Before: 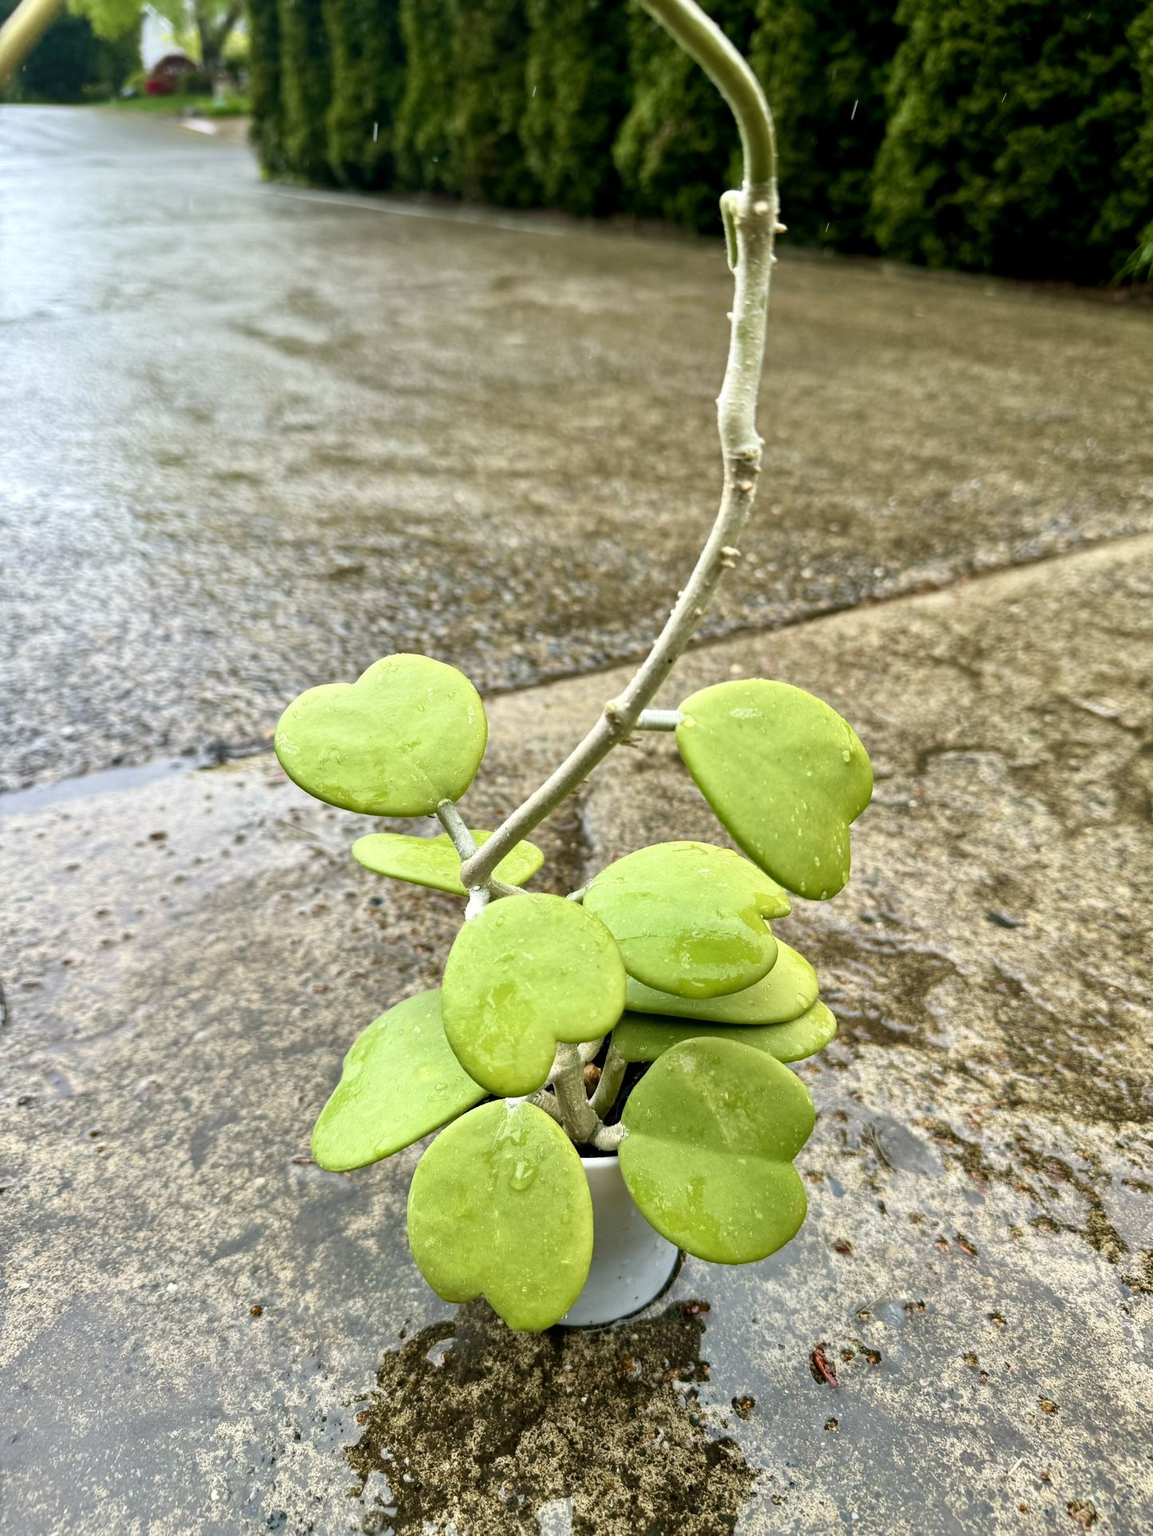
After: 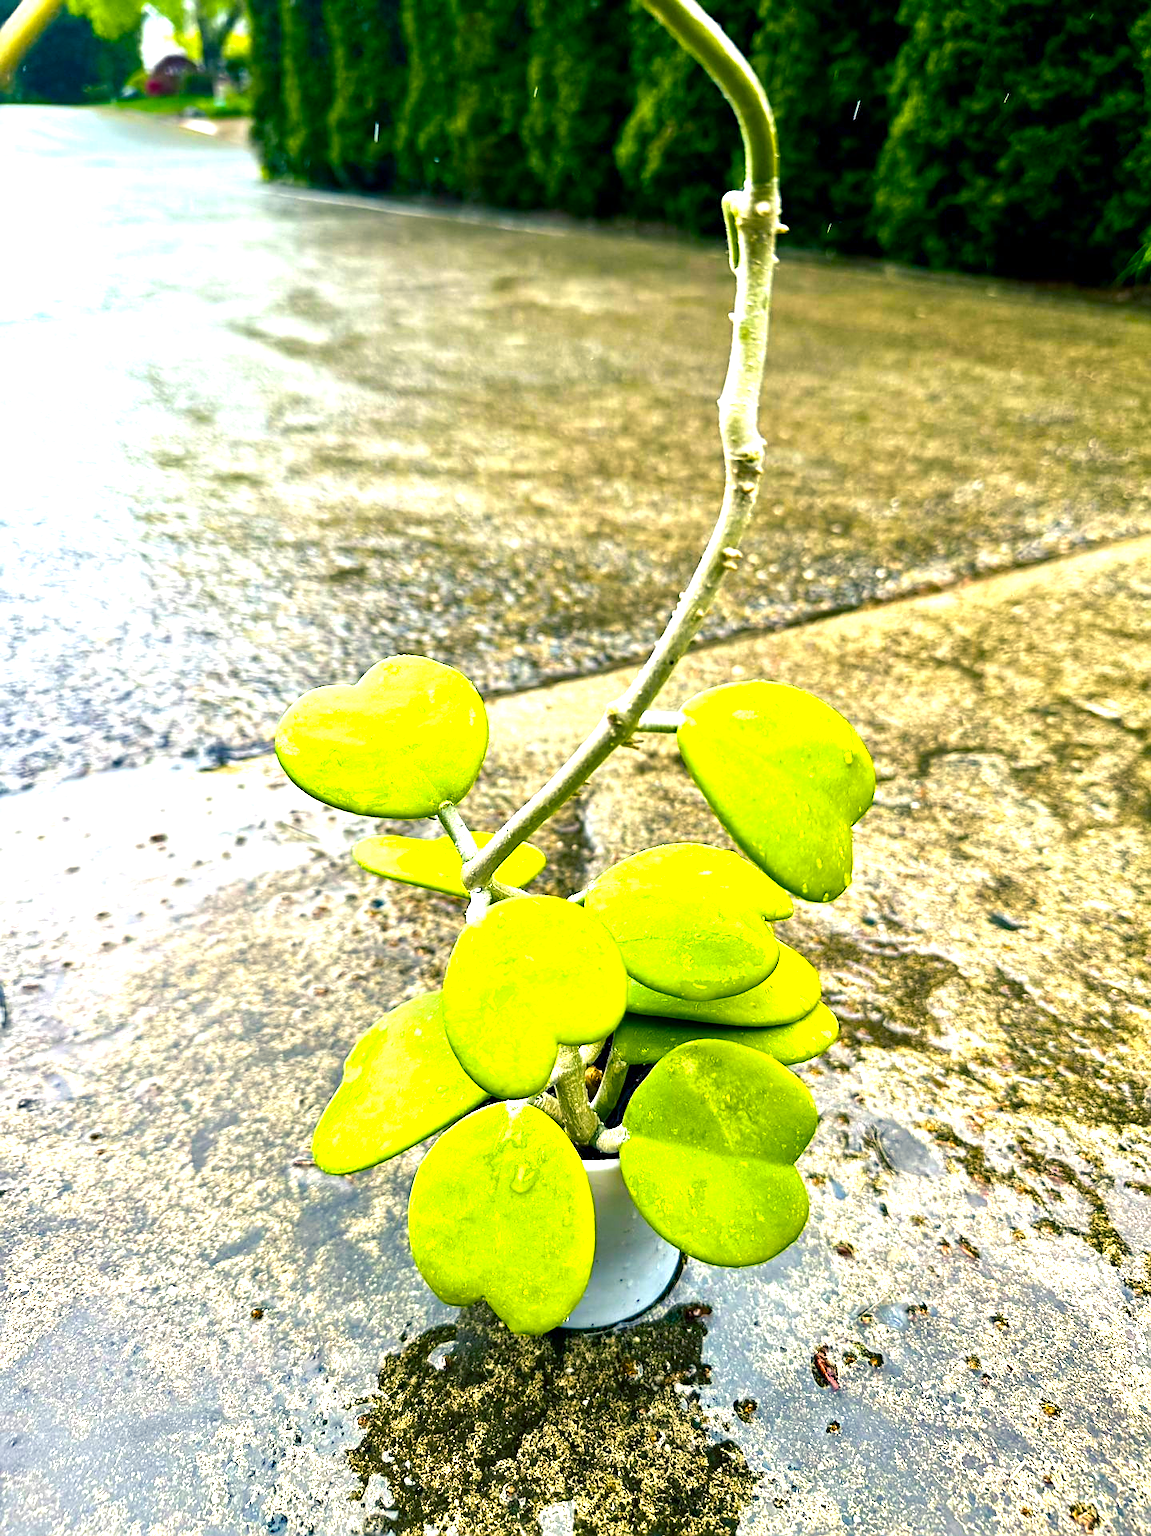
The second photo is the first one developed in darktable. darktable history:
crop: top 0.05%, bottom 0.126%
color balance rgb: shadows lift › luminance -41.112%, shadows lift › chroma 14.21%, shadows lift › hue 259.67°, perceptual saturation grading › global saturation 0.814%, perceptual brilliance grading › global brilliance 30.447%, global vibrance 50.157%
sharpen: on, module defaults
